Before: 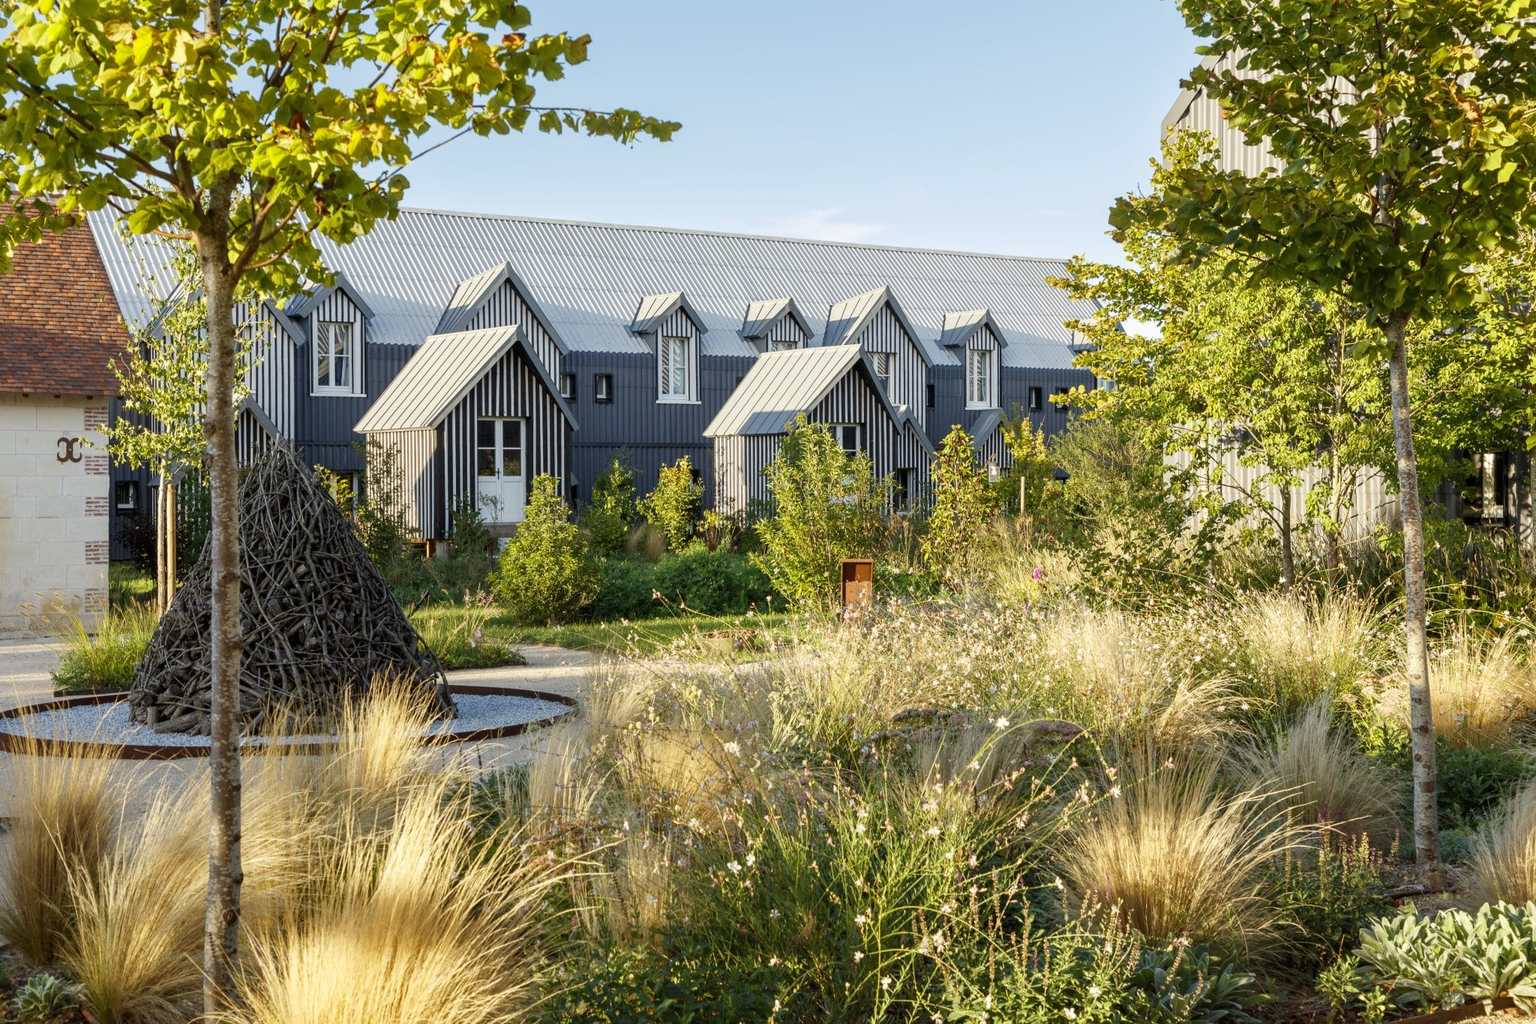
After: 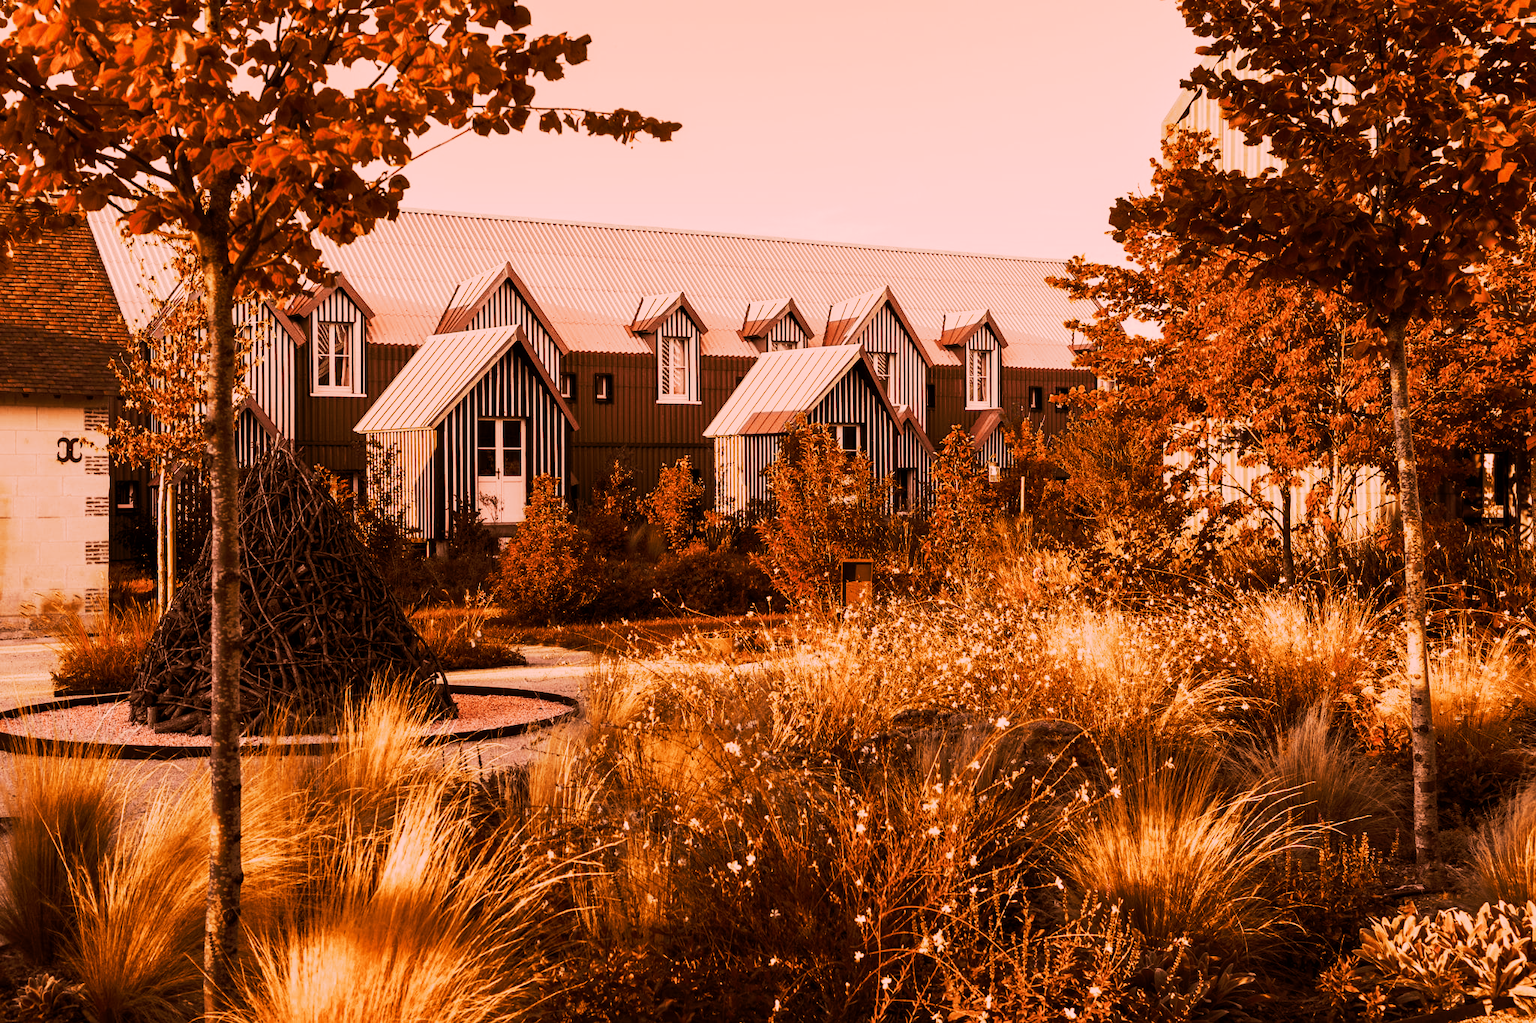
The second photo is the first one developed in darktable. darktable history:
tone curve: curves: ch0 [(0, 0) (0.003, 0.002) (0.011, 0.002) (0.025, 0.002) (0.044, 0.007) (0.069, 0.014) (0.1, 0.026) (0.136, 0.04) (0.177, 0.061) (0.224, 0.1) (0.277, 0.151) (0.335, 0.198) (0.399, 0.272) (0.468, 0.387) (0.543, 0.553) (0.623, 0.716) (0.709, 0.8) (0.801, 0.855) (0.898, 0.897) (1, 1)], preserve colors none
color look up table: target L [68.84, 57.68, 77.52, 72, 45.67, 49.08, 52.29, 43.08, 27.51, 202.02, 59.04, 68.03, 58.42, 50.54, 51.13, 48.71, 44.01, 50.99, 30.16, 28.3, 16.2, 90.83, 74.6, 78.79, 78.03, 71.5, 68.89, 63.27, 54.07, 67.99, 59.58, 67.98, 64.03, 34.03, 63.78, 27.48, 31.69, 28.64, 10.73, 22.52, 93.39, 72.87, 81.75, 69.06, 68.08, 67.03, 69.75, 45.45, 6.199], target a [41.22, 39.61, 35, 38.51, 22.48, 22.63, 16.8, 21.95, 24.98, 0, 34.21, 39.31, 34.38, 20.28, 20.38, 18.7, 17.49, 17.88, 26.63, 22.8, 18.41, 30.58, 37.85, 35.91, 37.23, 31.54, 33.7, 35.53, 14.02, 34.44, 31.26, 34.42, 34.69, 24.59, 34.32, 21.29, 22.93, 23.7, 15.6, 17.06, 27.74, 37, 35.47, 39.23, 34.99, 38.45, 40.89, 17.78, 4.4], target b [26, 44.12, 27.05, 25.27, 41.76, 42.01, 38.22, 41.08, 33.94, -0.001, 41.51, 27.98, 41.53, 41.63, 41.75, 41.33, 40.19, 41.3, 35.94, 34.79, 20.82, 27.06, 27.64, 23.4, 31.25, 45.56, 46.18, 42.9, 14.13, 44.99, 32.1, 45.09, 42.87, 38.09, 42.98, 27.46, 37.01, 35.24, 13.32, 28.63, 21.23, 27.65, 29.28, 30.4, 42.23, 27.26, 24.81, 40.57, 9.95], num patches 49
